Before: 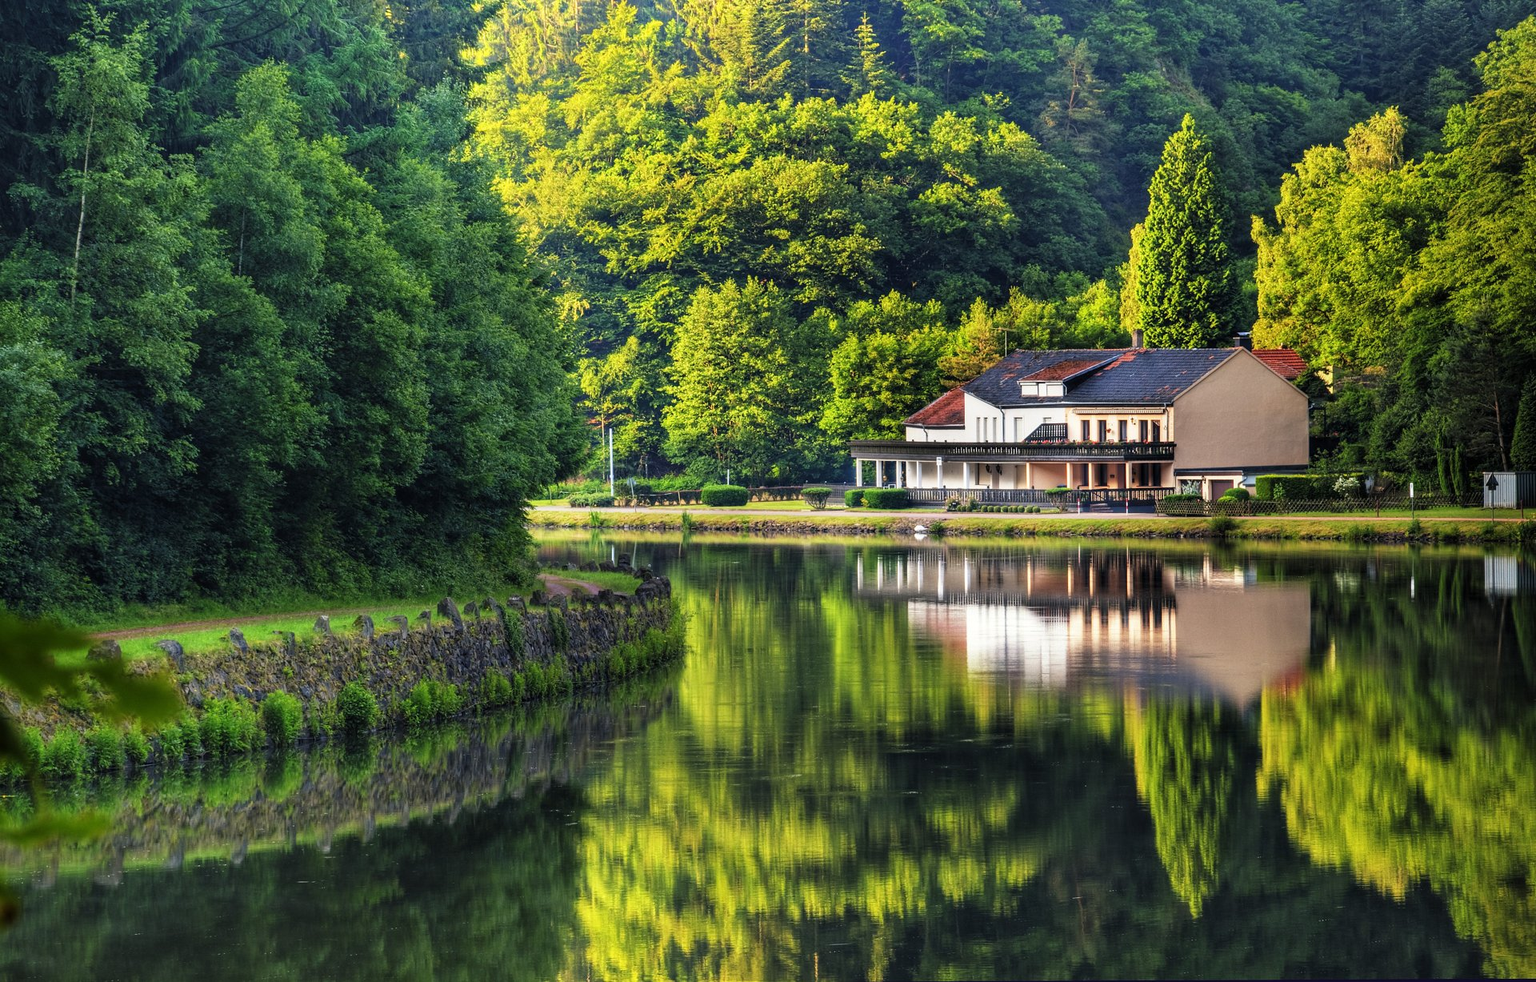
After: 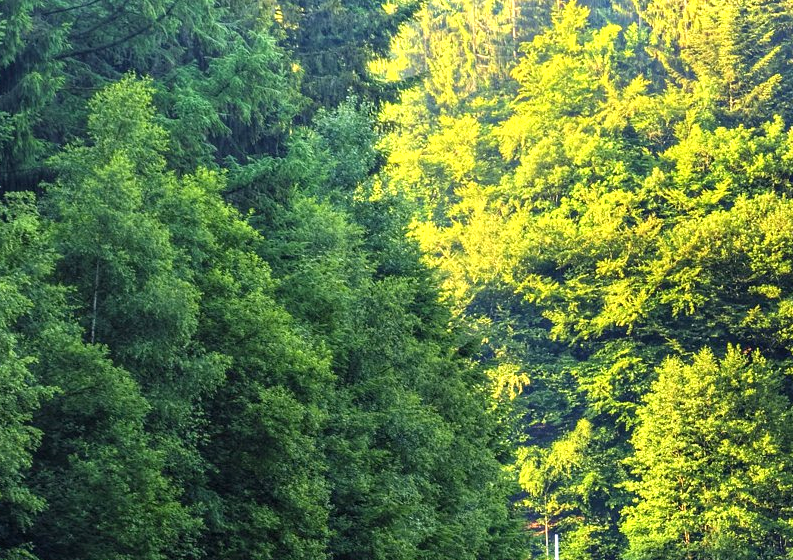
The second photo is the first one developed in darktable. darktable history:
exposure: black level correction 0.001, exposure 0.499 EV, compensate exposure bias true, compensate highlight preservation false
crop and rotate: left 10.832%, top 0.1%, right 47.858%, bottom 54.183%
